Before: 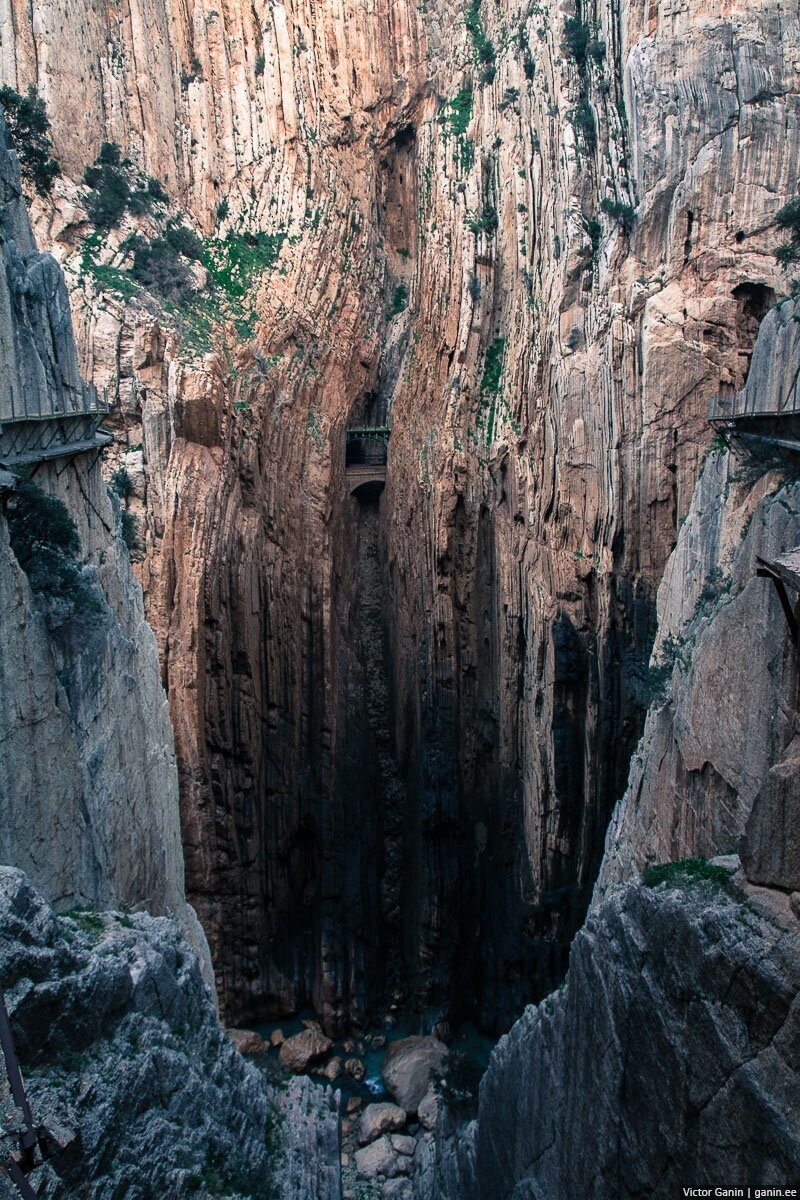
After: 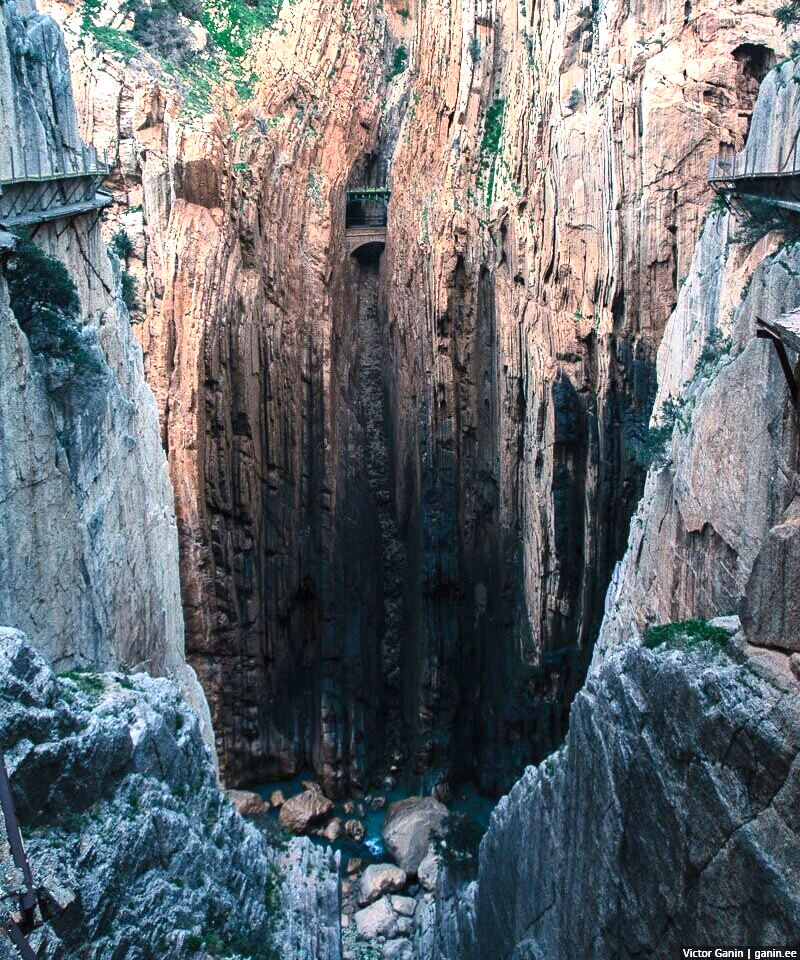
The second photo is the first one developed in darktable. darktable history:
crop and rotate: top 19.998%
tone equalizer: -8 EV 0.06 EV, smoothing diameter 25%, edges refinement/feathering 10, preserve details guided filter
exposure: black level correction 0, exposure 0.9 EV, compensate highlight preservation false
contrast brightness saturation: contrast 0.2, brightness 0.16, saturation 0.22
